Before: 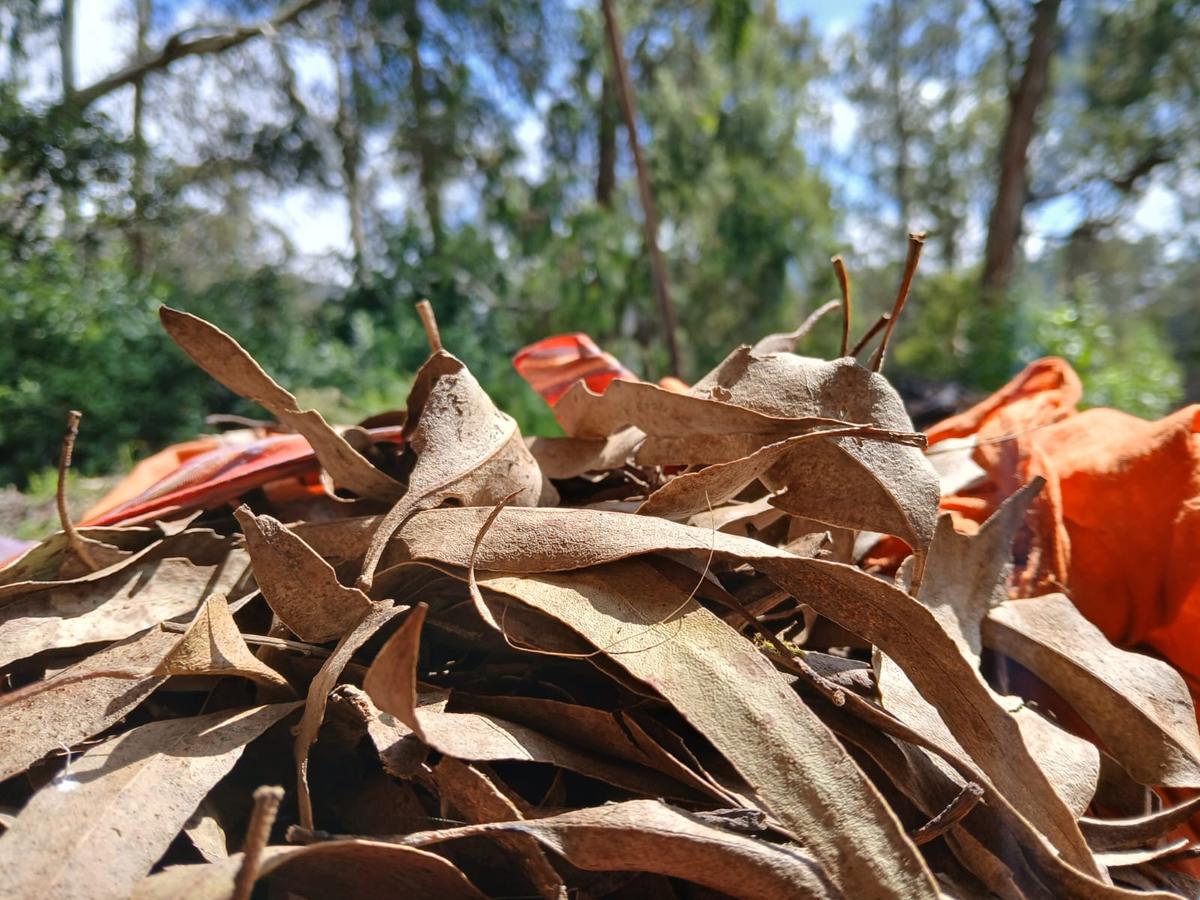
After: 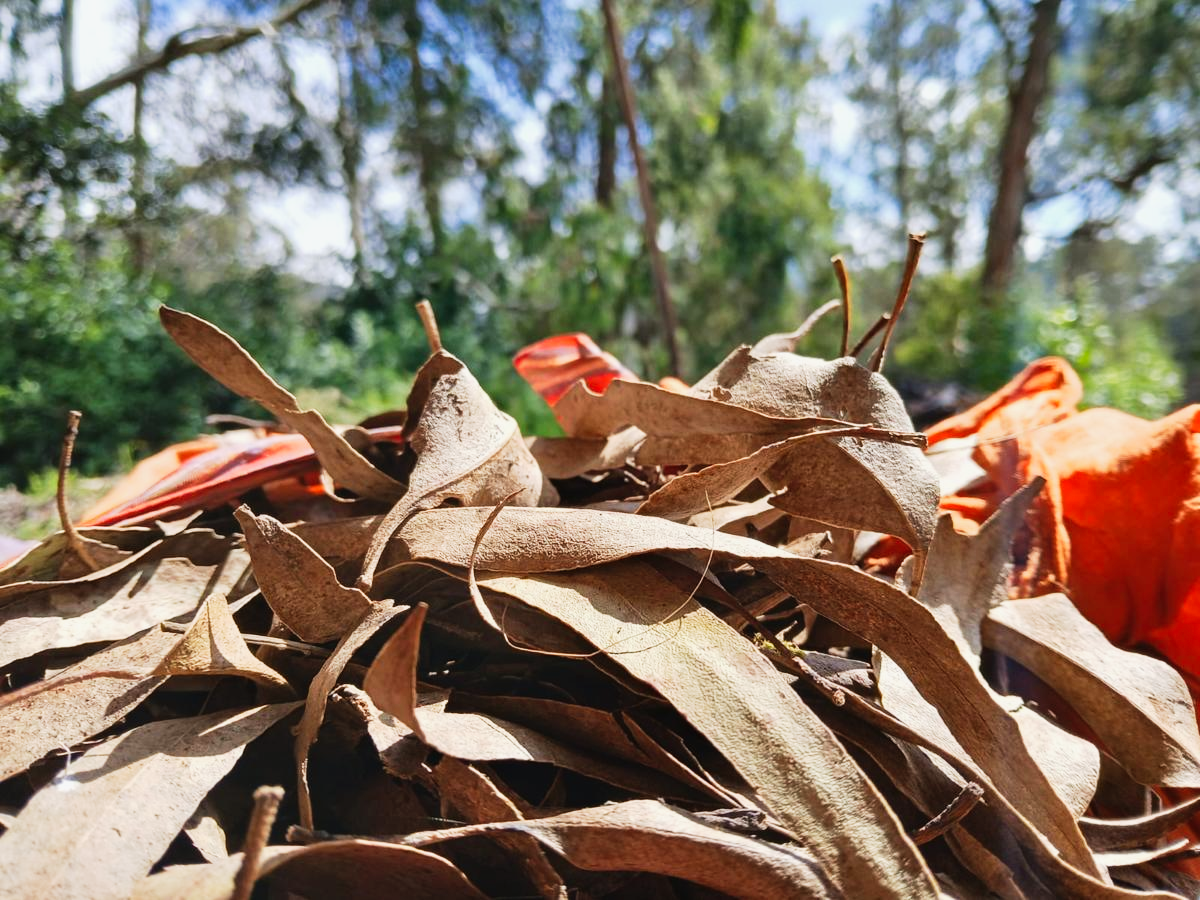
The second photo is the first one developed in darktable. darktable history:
tone curve: curves: ch0 [(0, 0.013) (0.104, 0.103) (0.258, 0.267) (0.448, 0.487) (0.709, 0.794) (0.895, 0.915) (0.994, 0.971)]; ch1 [(0, 0) (0.335, 0.298) (0.446, 0.413) (0.488, 0.484) (0.515, 0.508) (0.584, 0.623) (0.635, 0.661) (1, 1)]; ch2 [(0, 0) (0.314, 0.306) (0.436, 0.447) (0.502, 0.503) (0.538, 0.541) (0.568, 0.603) (0.641, 0.635) (0.717, 0.701) (1, 1)], preserve colors none
